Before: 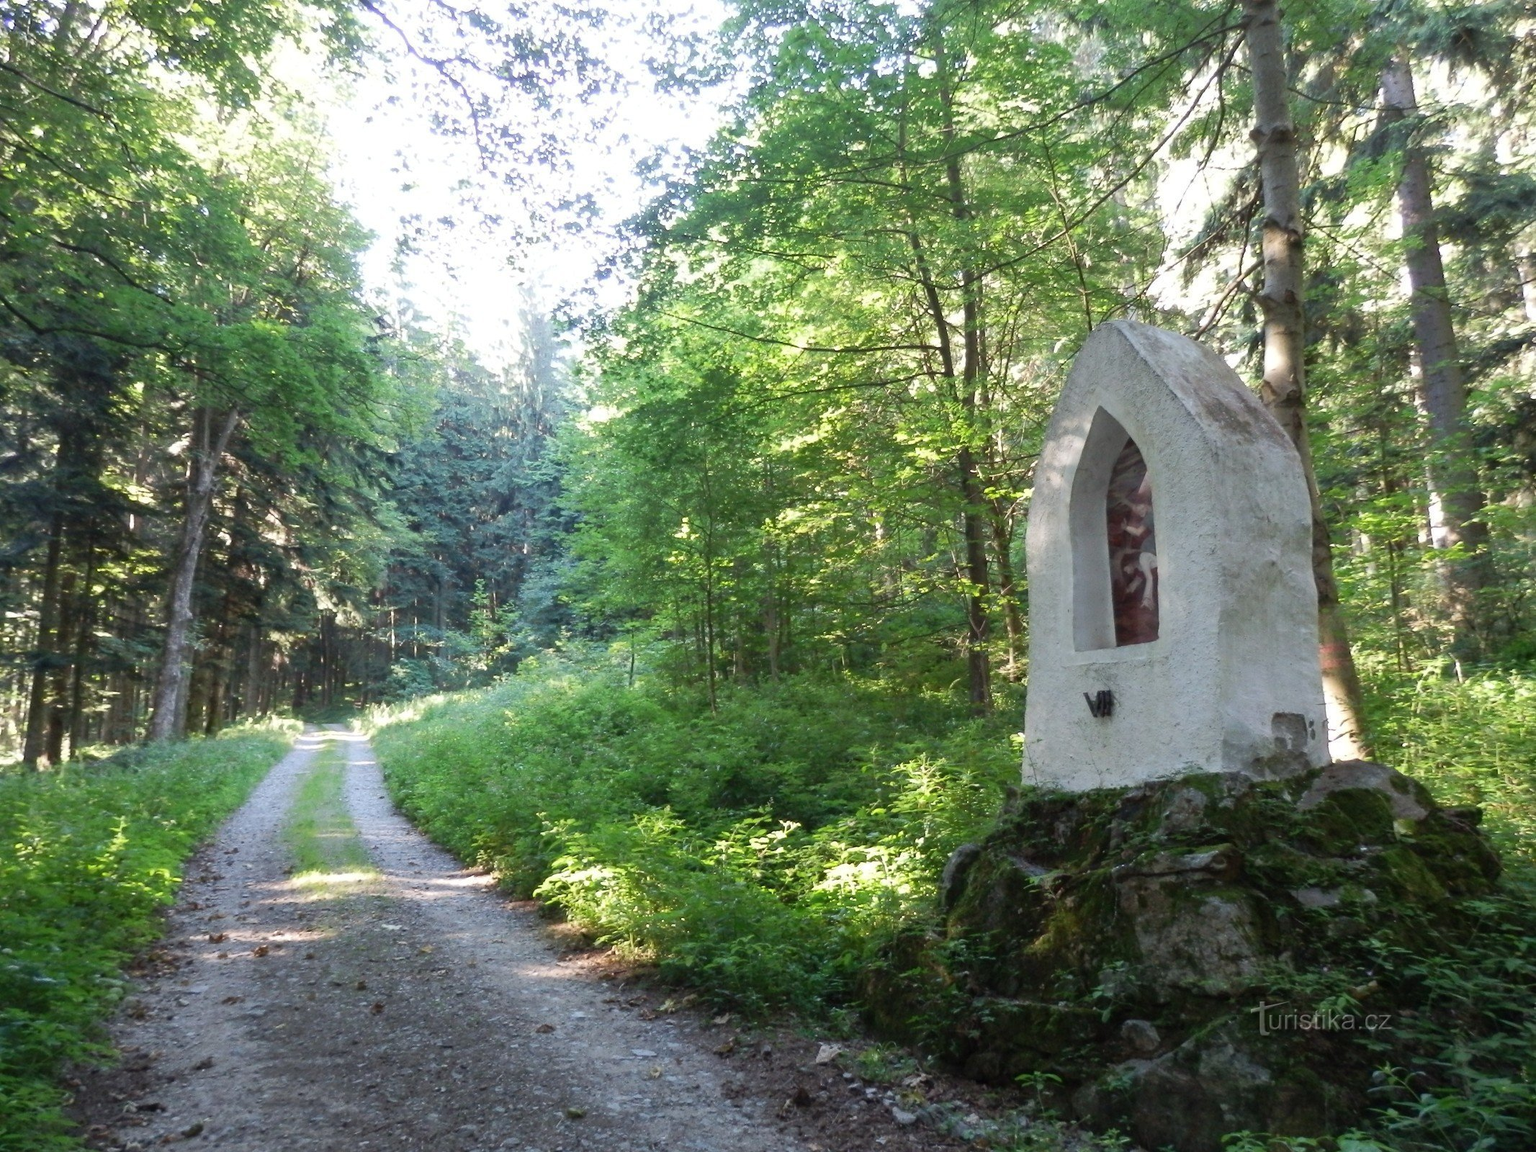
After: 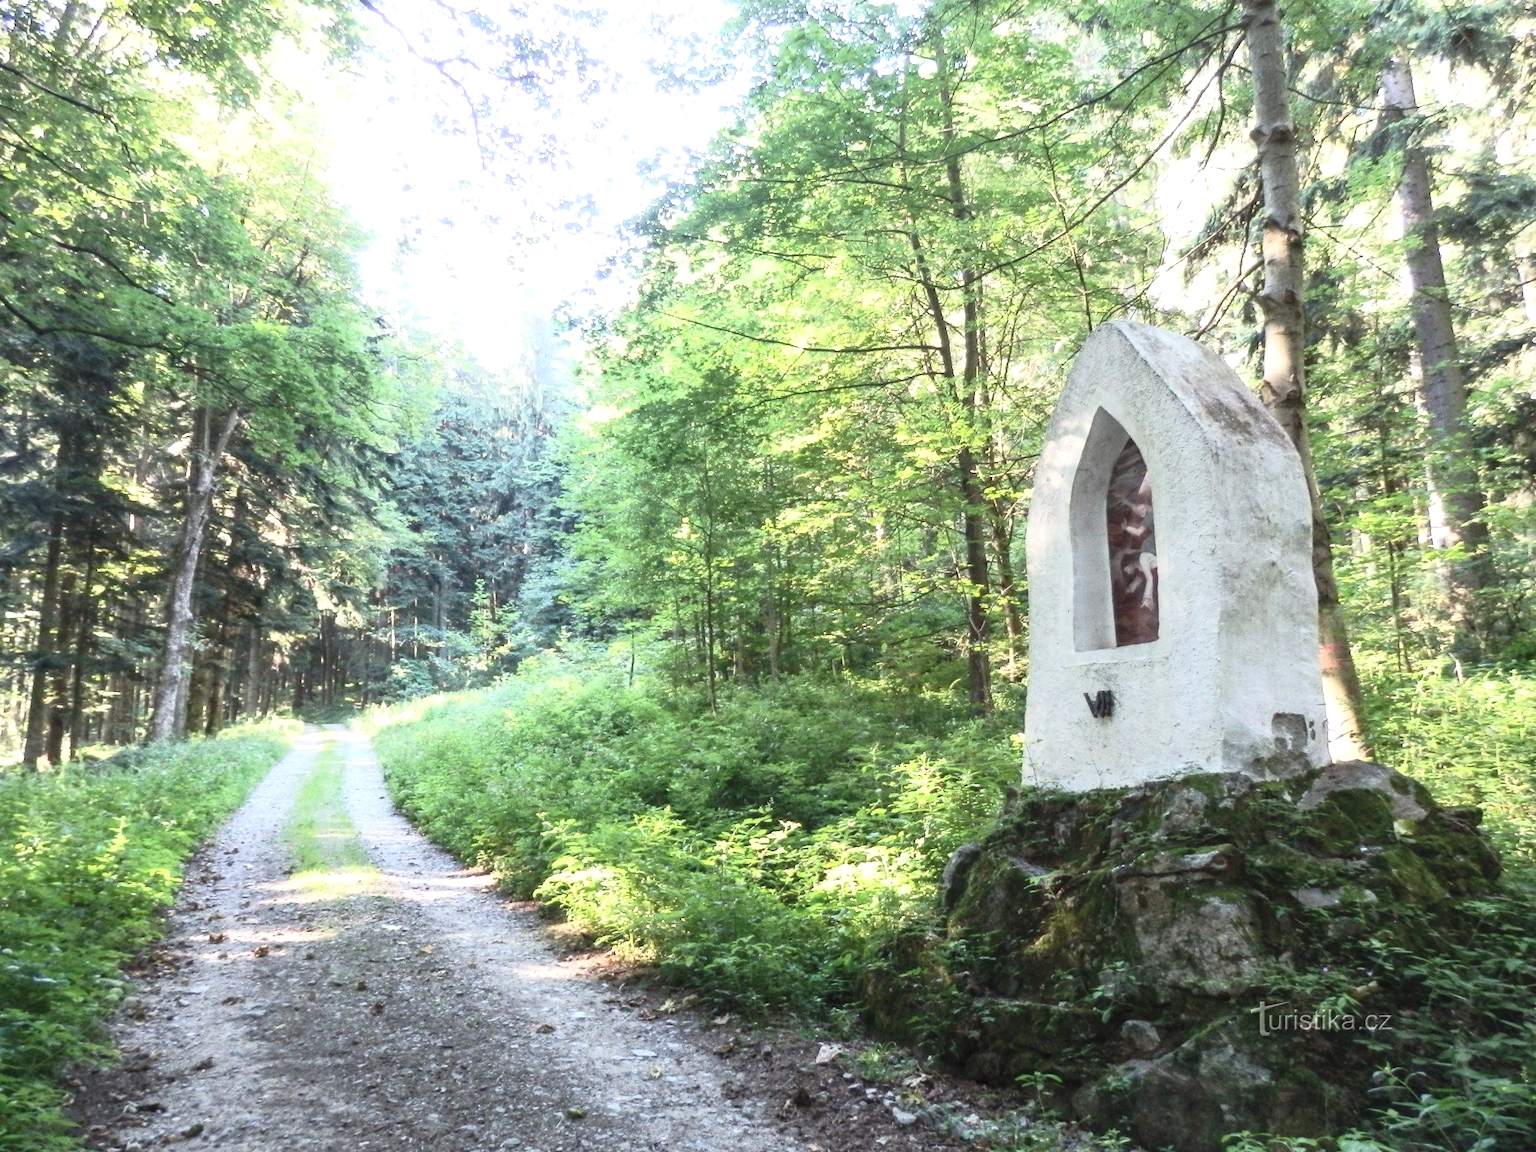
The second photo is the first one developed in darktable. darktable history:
contrast brightness saturation: contrast 0.39, brightness 0.523
local contrast: on, module defaults
